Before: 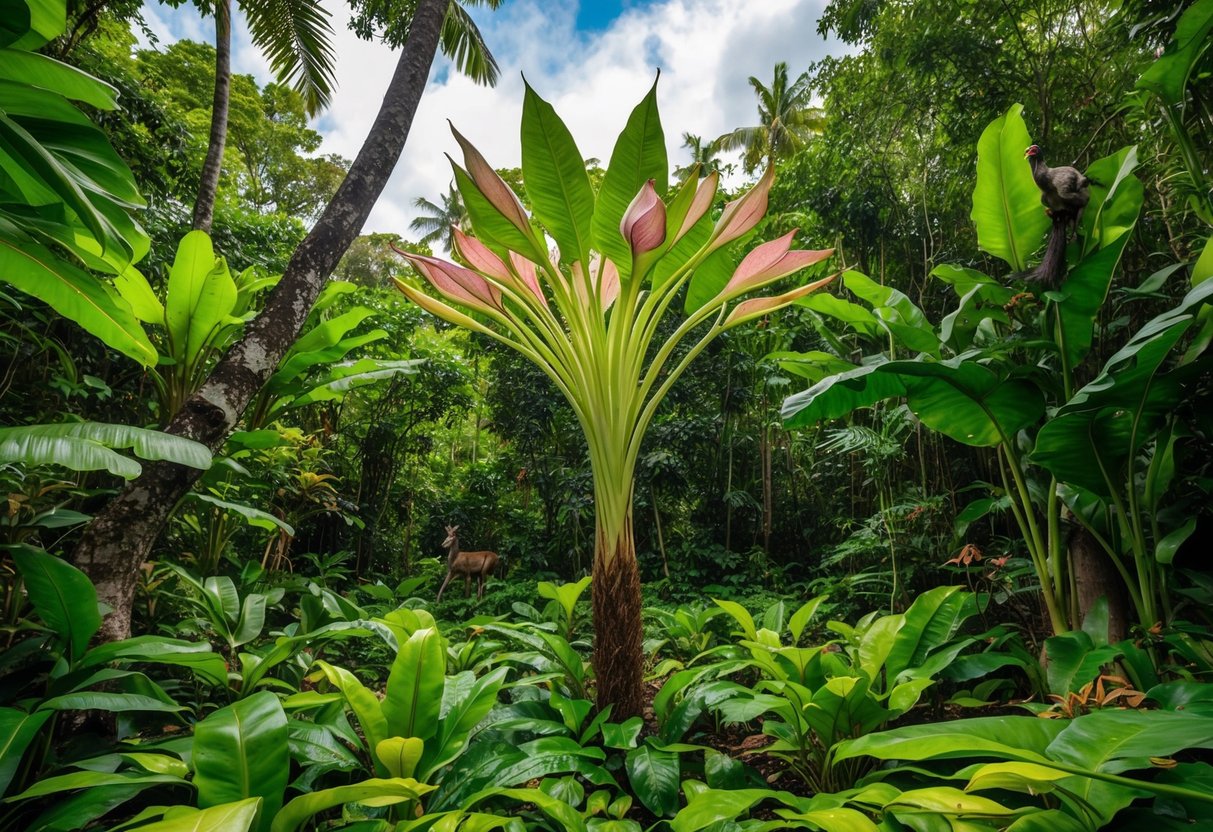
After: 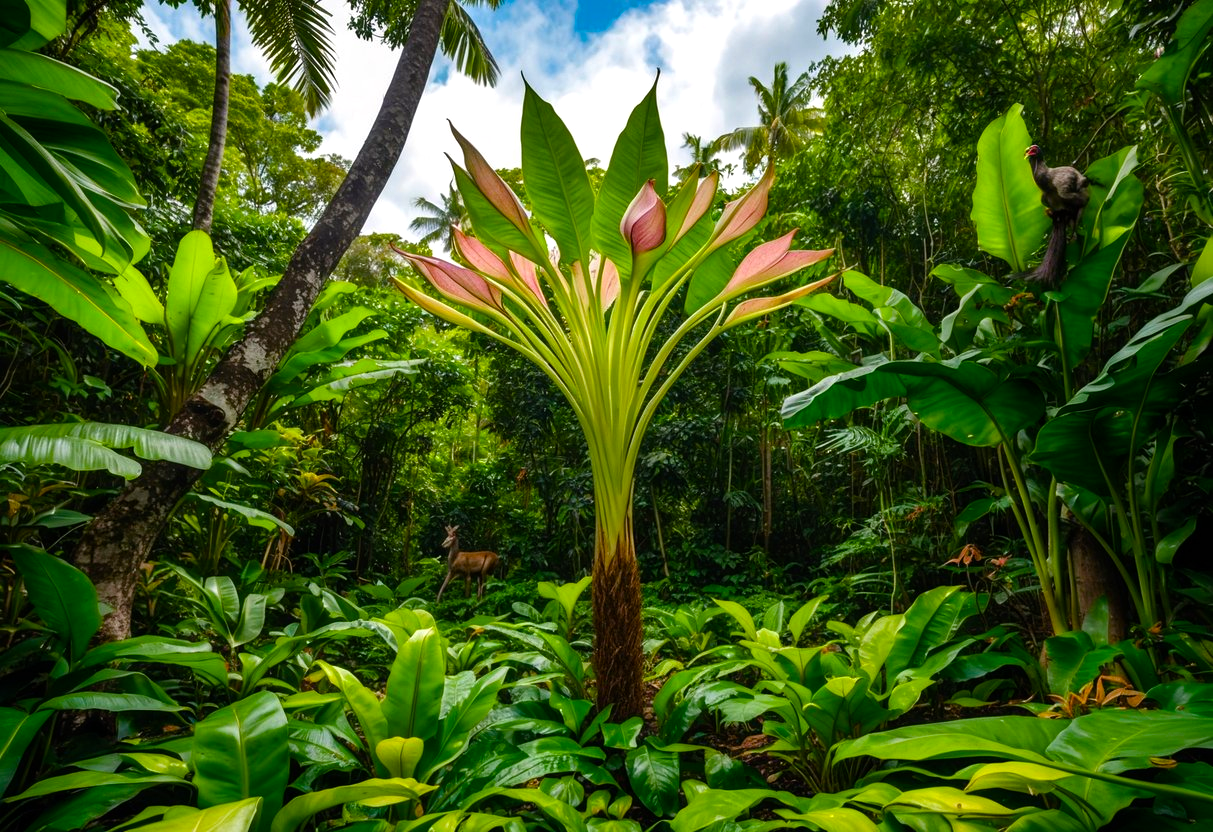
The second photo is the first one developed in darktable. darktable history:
color balance rgb: perceptual saturation grading › global saturation 20%, perceptual saturation grading › highlights -25.042%, perceptual saturation grading › shadows 24.875%, global vibrance 30.319%, contrast 10.595%
